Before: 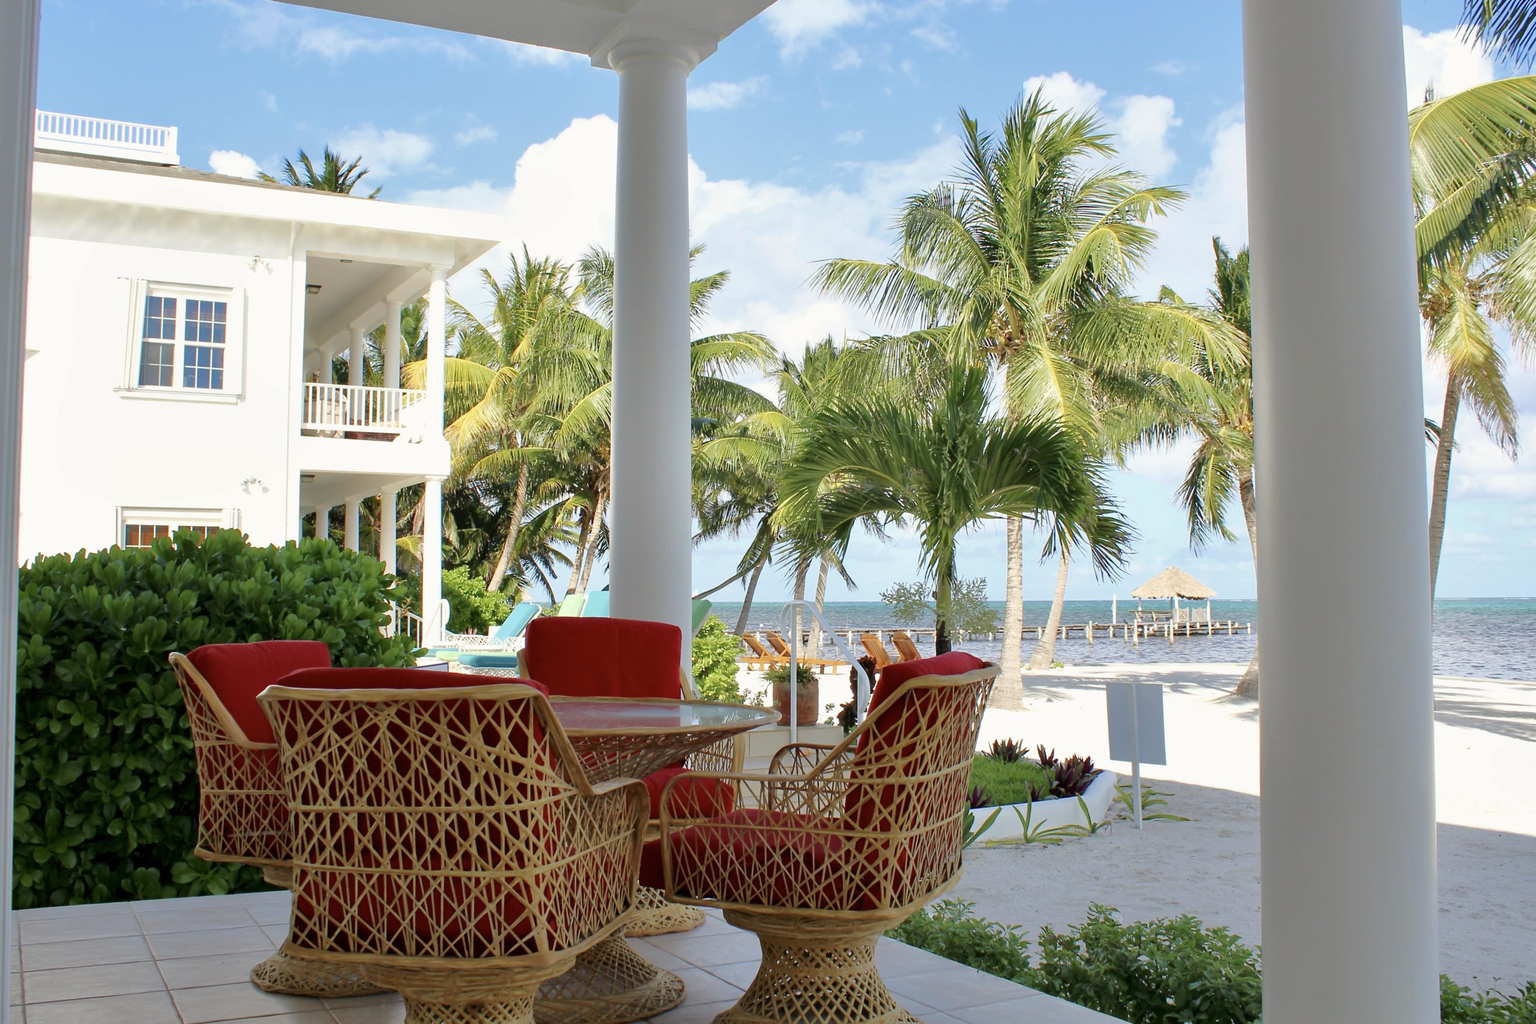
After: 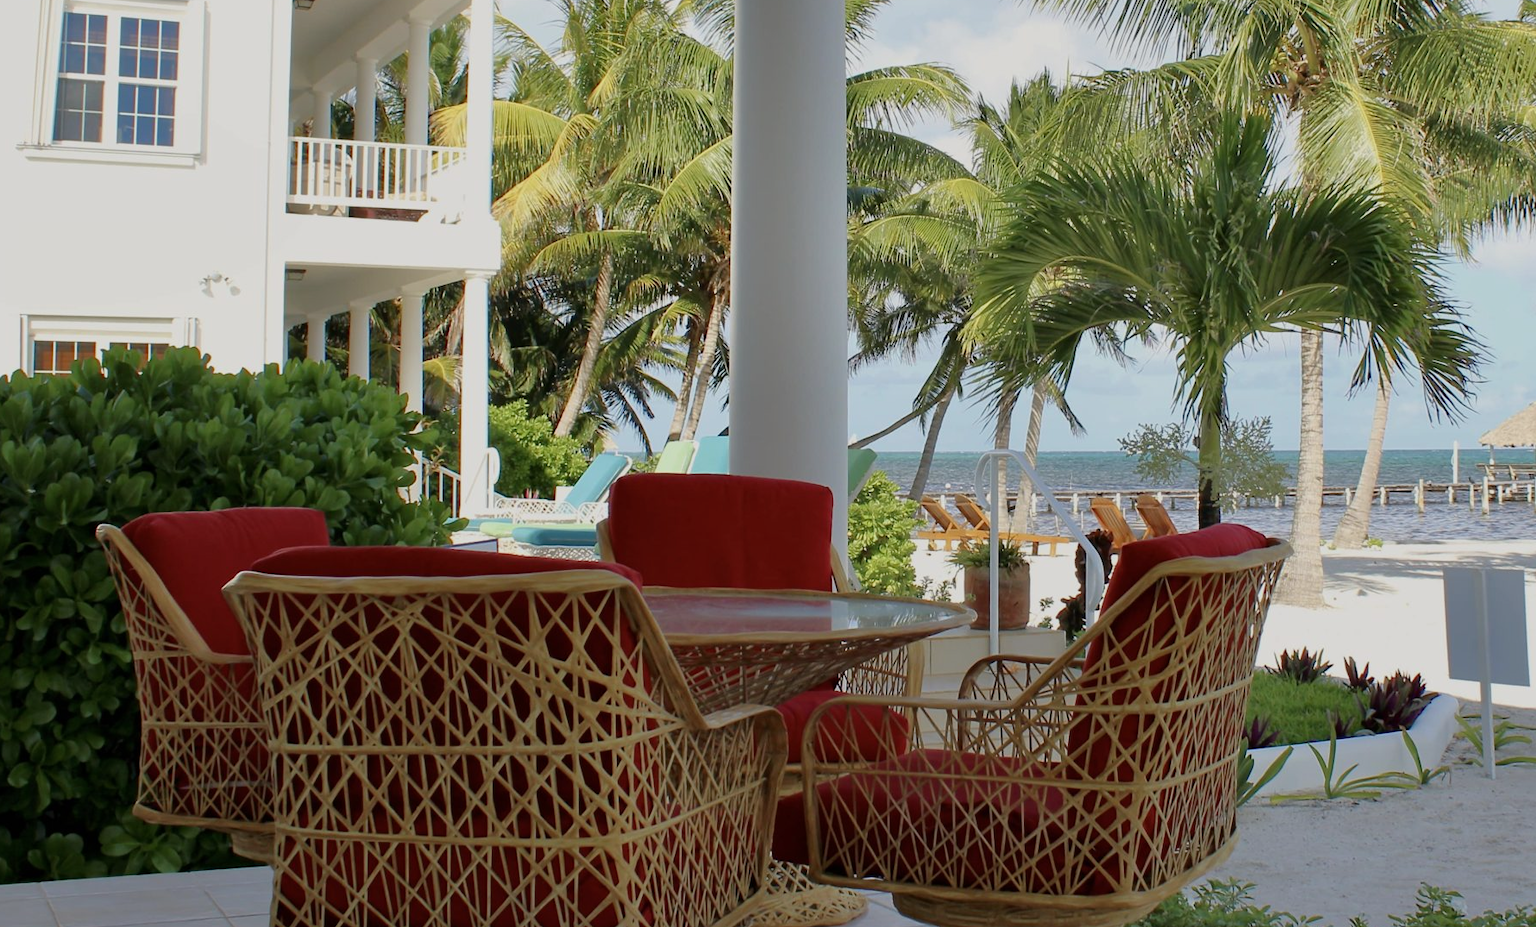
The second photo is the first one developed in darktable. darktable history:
crop: left 6.665%, top 28.097%, right 23.741%, bottom 8.806%
exposure: exposure -0.49 EV, compensate highlight preservation false
